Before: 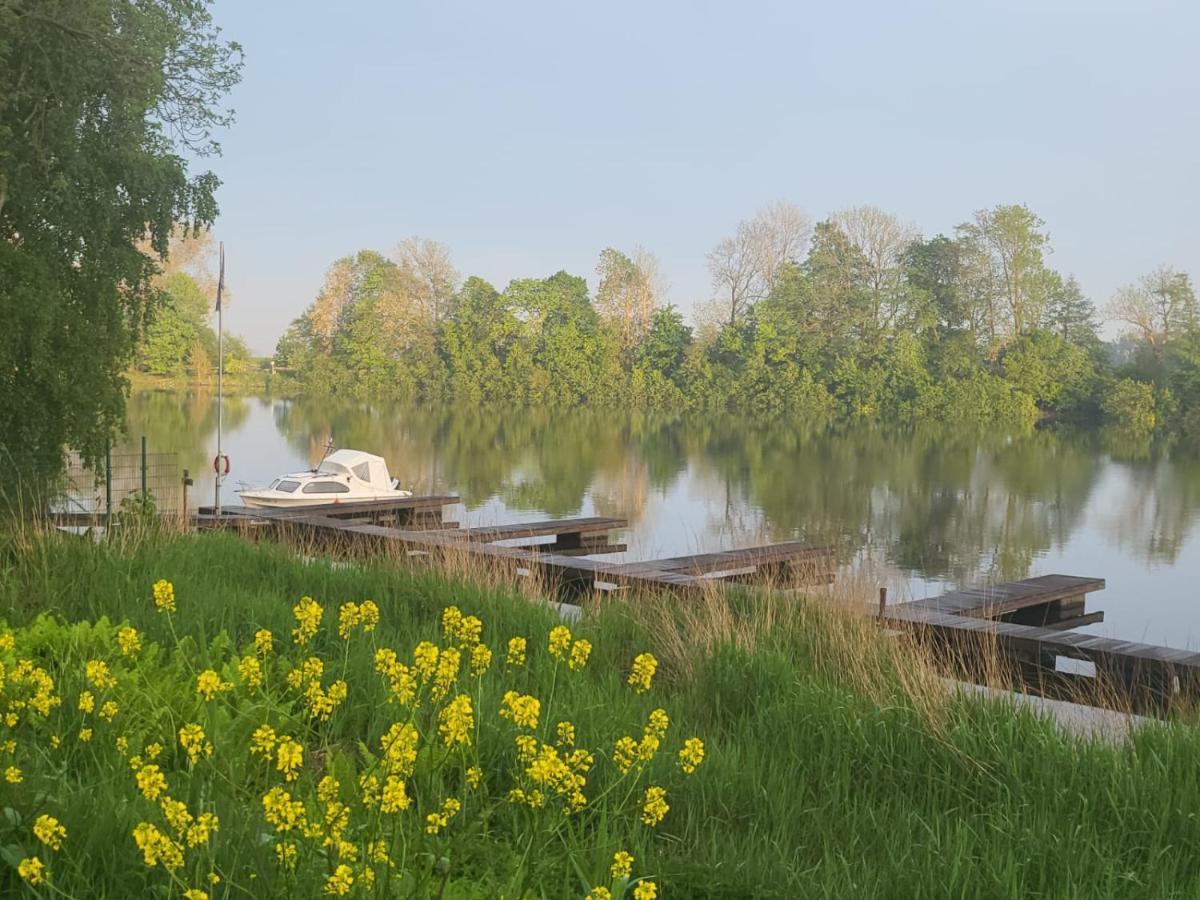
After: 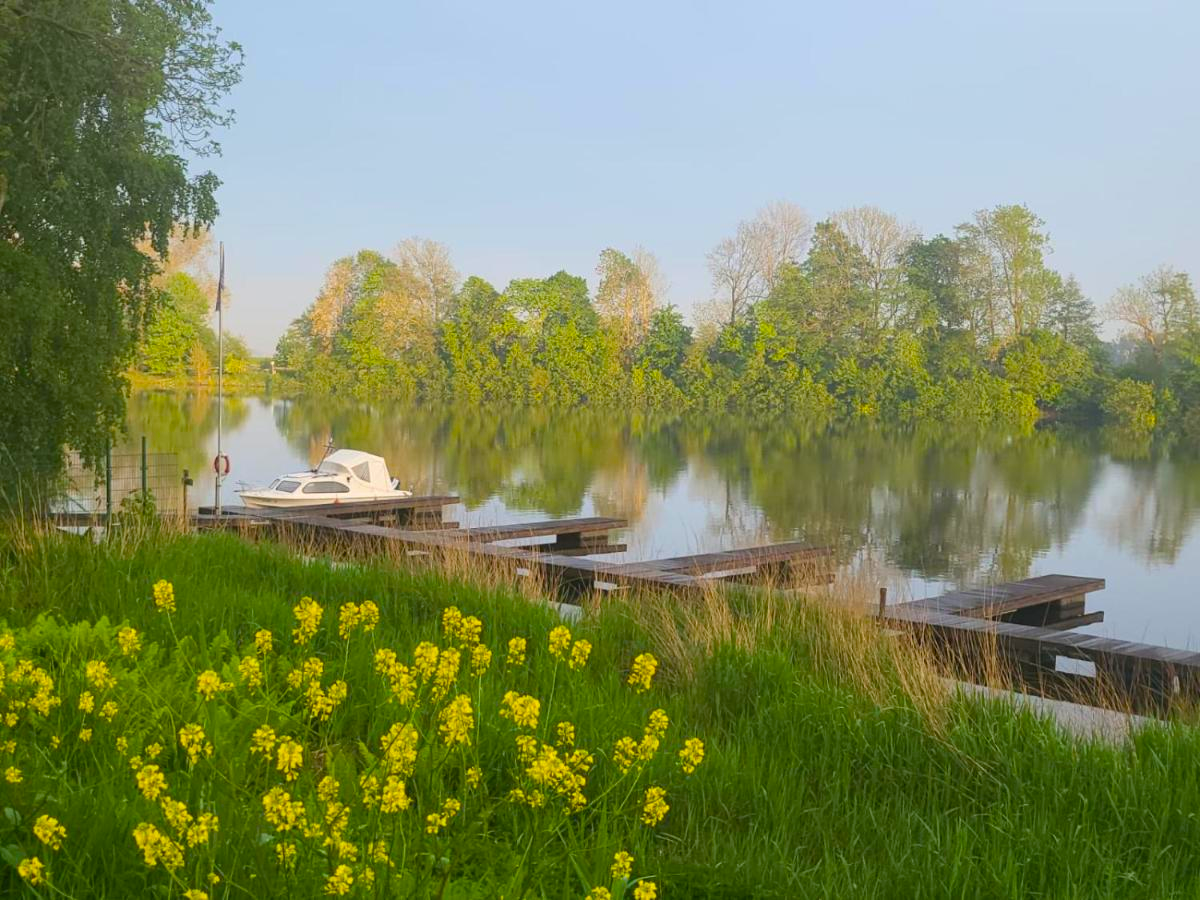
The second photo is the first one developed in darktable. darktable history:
color balance rgb: linear chroma grading › global chroma 9.096%, perceptual saturation grading › global saturation 30.283%
